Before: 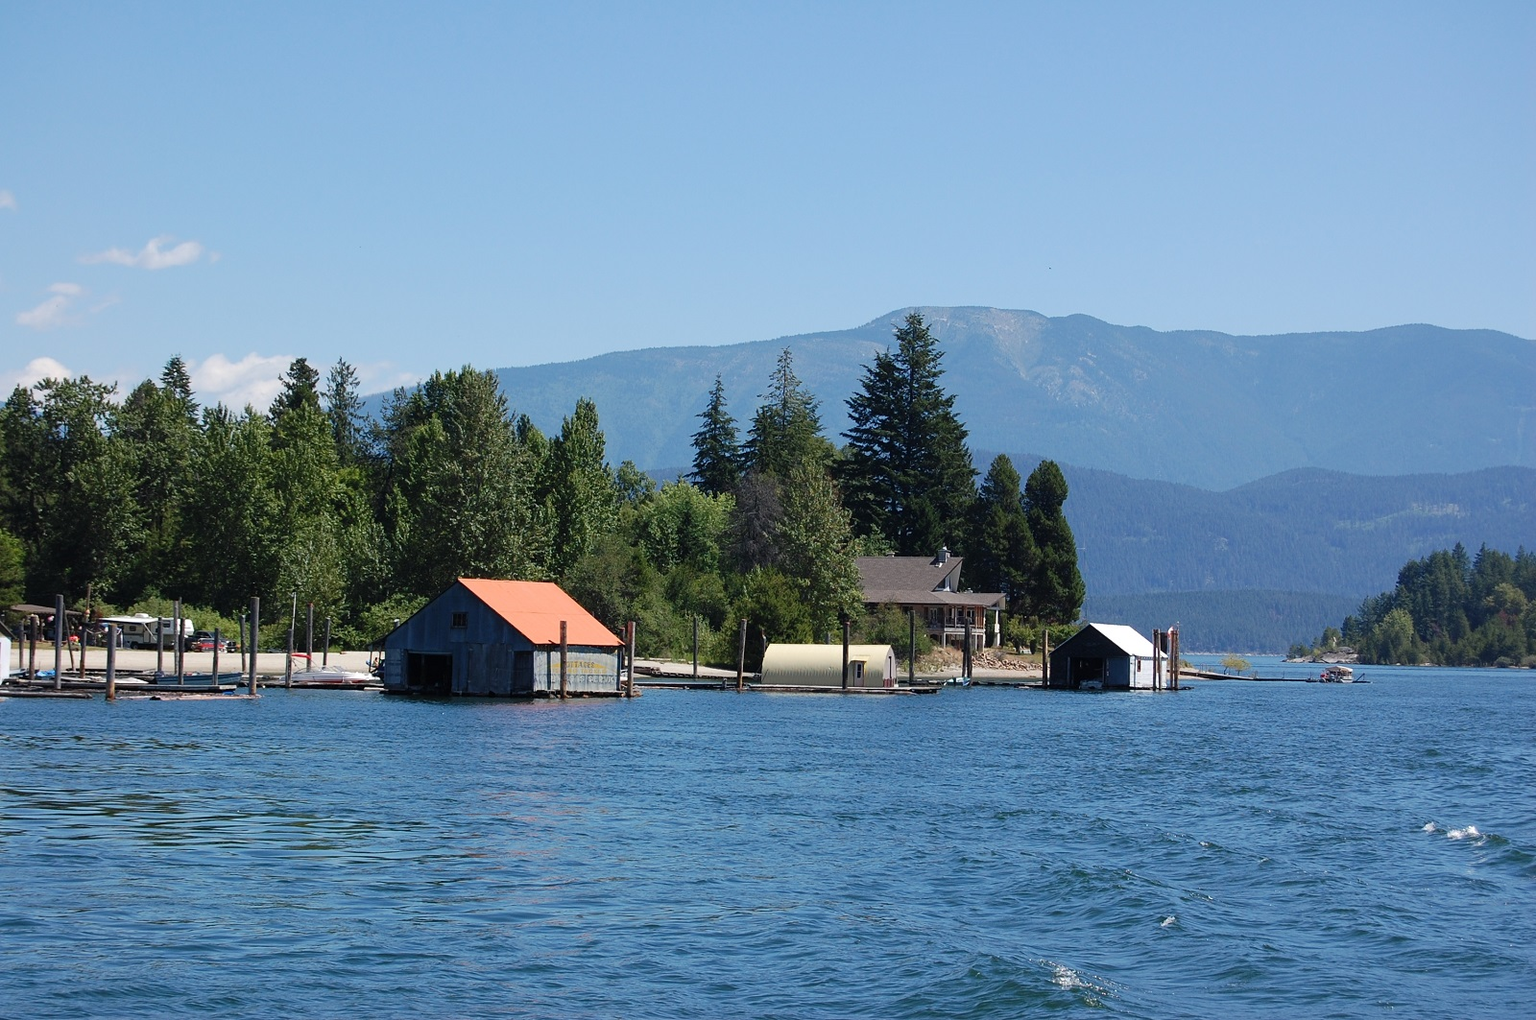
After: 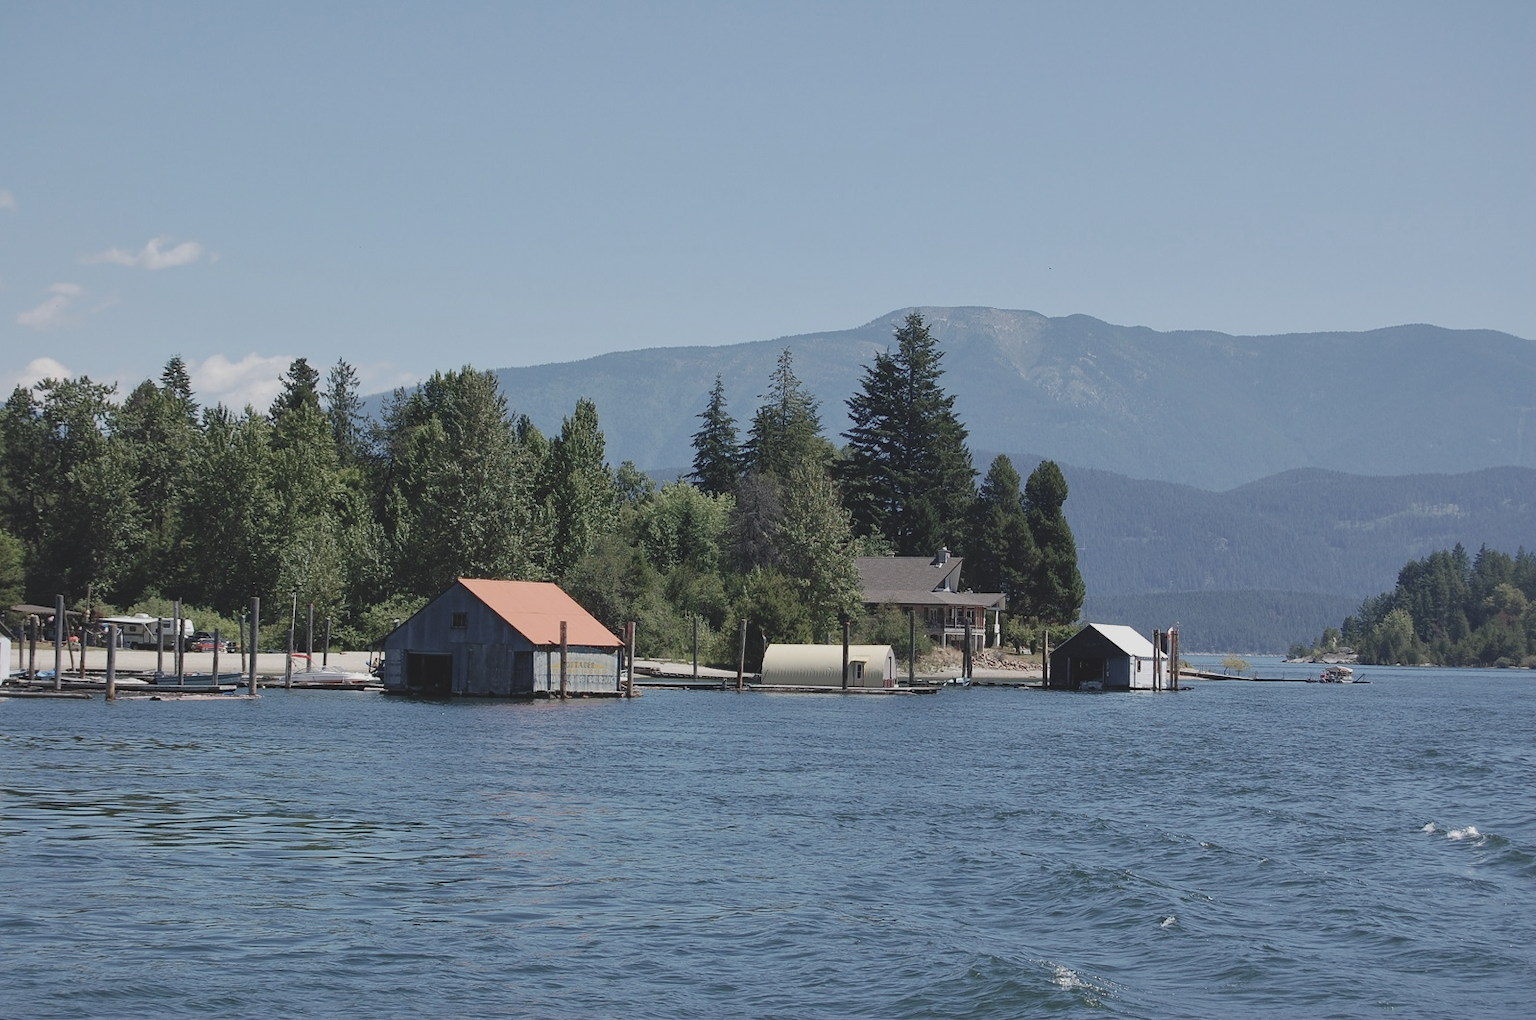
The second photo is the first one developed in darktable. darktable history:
contrast brightness saturation: contrast -0.252, saturation -0.429
local contrast: mode bilateral grid, contrast 20, coarseness 49, detail 120%, midtone range 0.2
